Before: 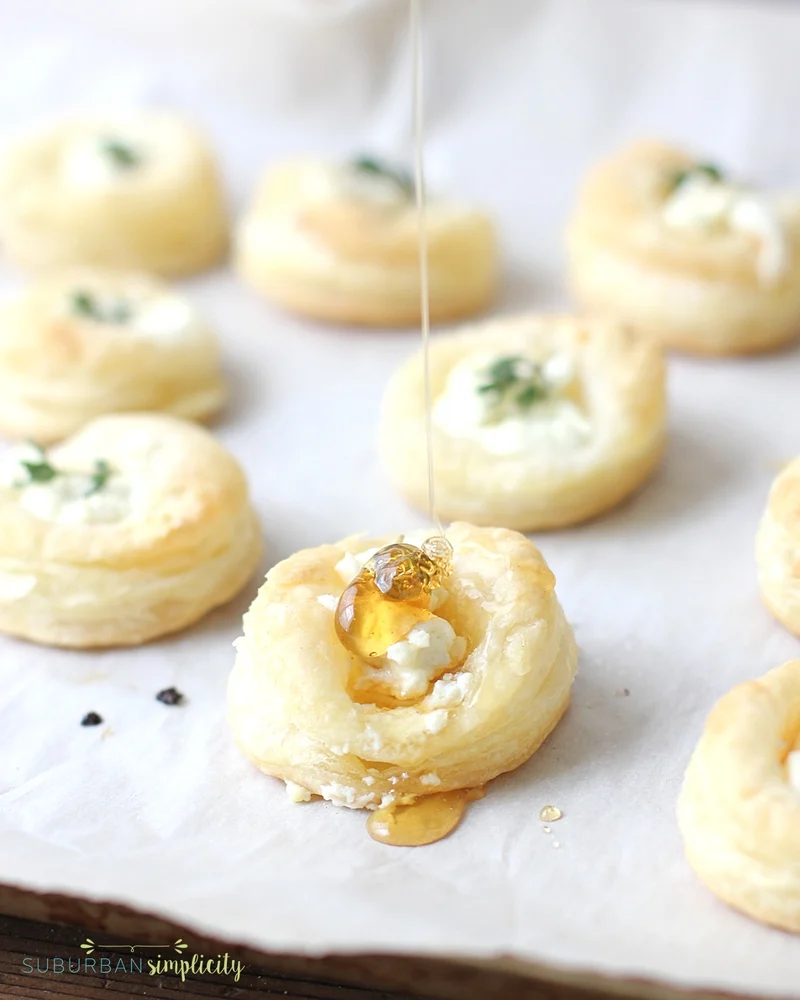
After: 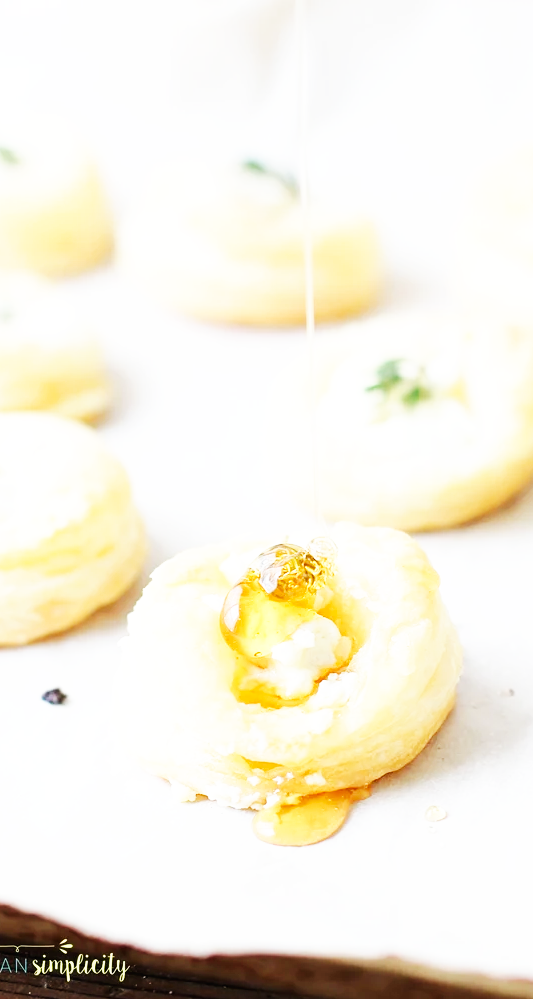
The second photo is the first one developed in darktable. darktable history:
crop and rotate: left 14.378%, right 18.937%
base curve: curves: ch0 [(0, 0) (0.007, 0.004) (0.027, 0.03) (0.046, 0.07) (0.207, 0.54) (0.442, 0.872) (0.673, 0.972) (1, 1)], preserve colors none
